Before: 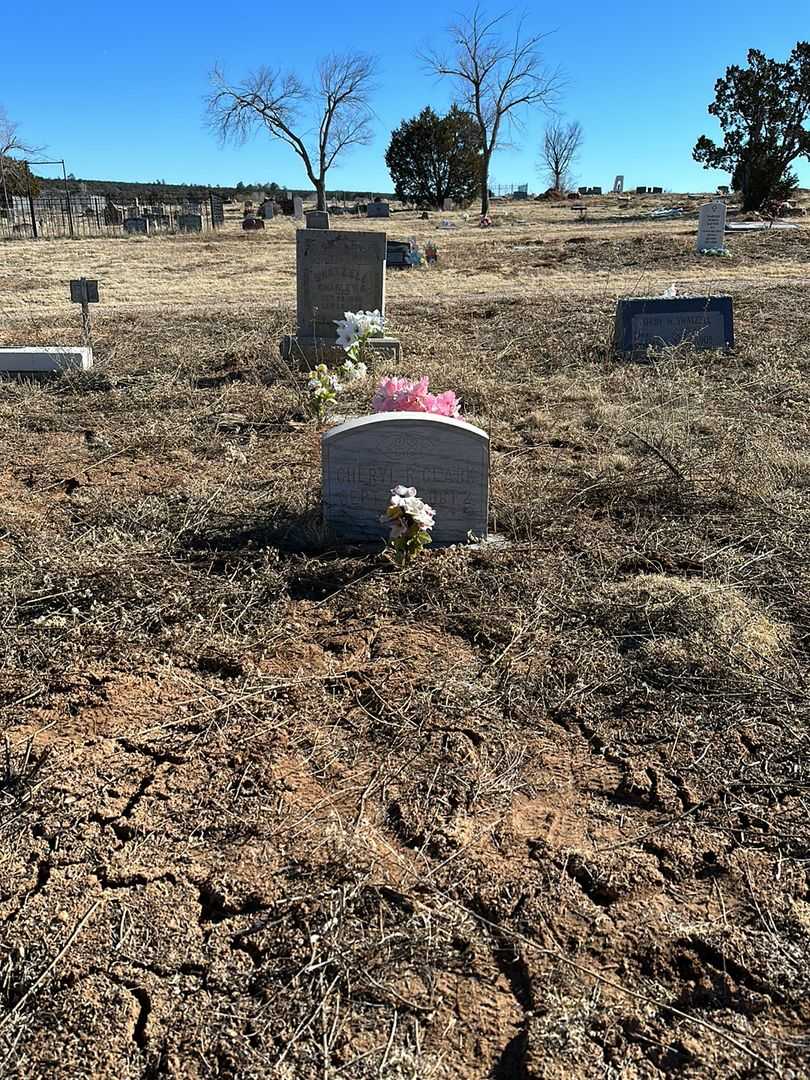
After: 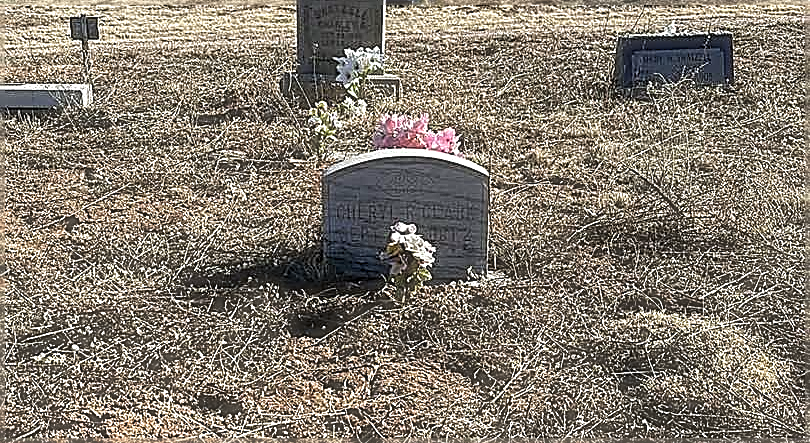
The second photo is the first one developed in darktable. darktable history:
sharpen: amount 1.997
local contrast: detail 130%
crop and rotate: top 24.38%, bottom 34.54%
exposure: exposure 0.131 EV, compensate highlight preservation false
haze removal: strength -0.113, compatibility mode true, adaptive false
tone equalizer: on, module defaults
